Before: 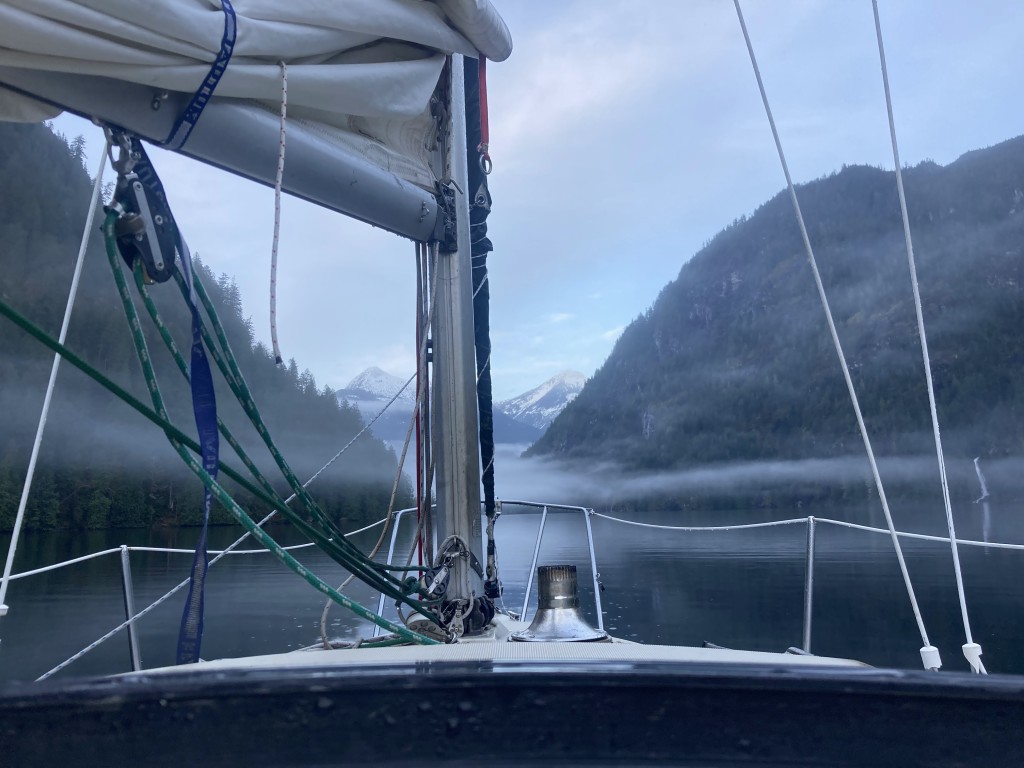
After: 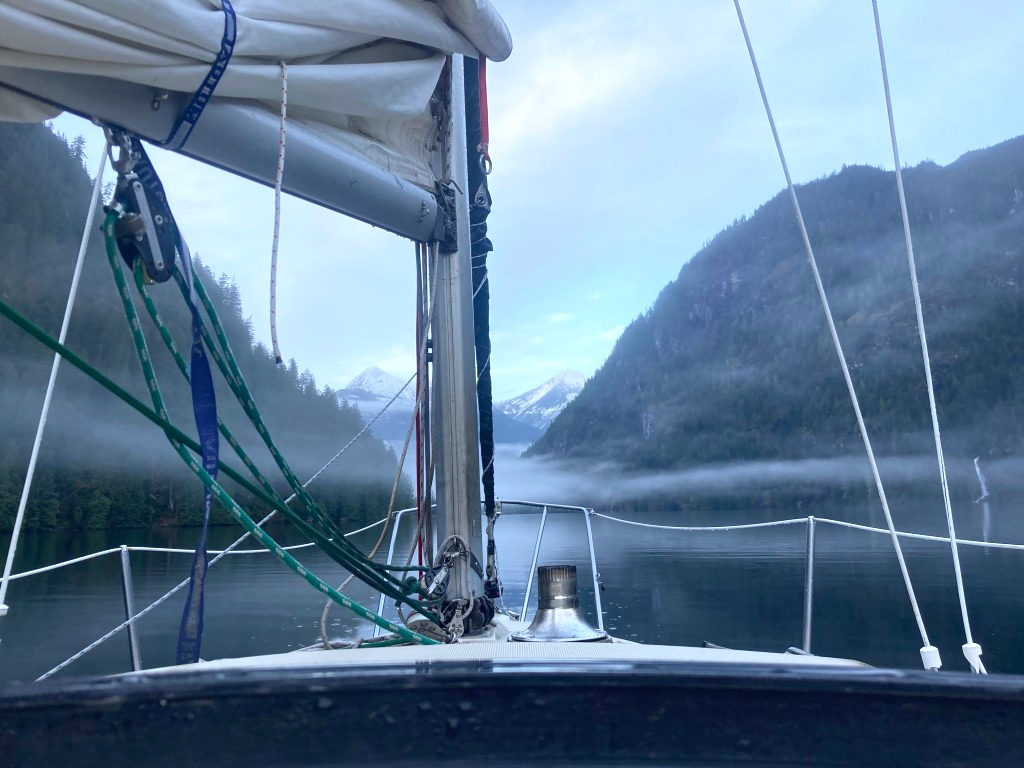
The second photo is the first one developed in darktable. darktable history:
exposure: black level correction 0, exposure 0.399 EV, compensate highlight preservation false
